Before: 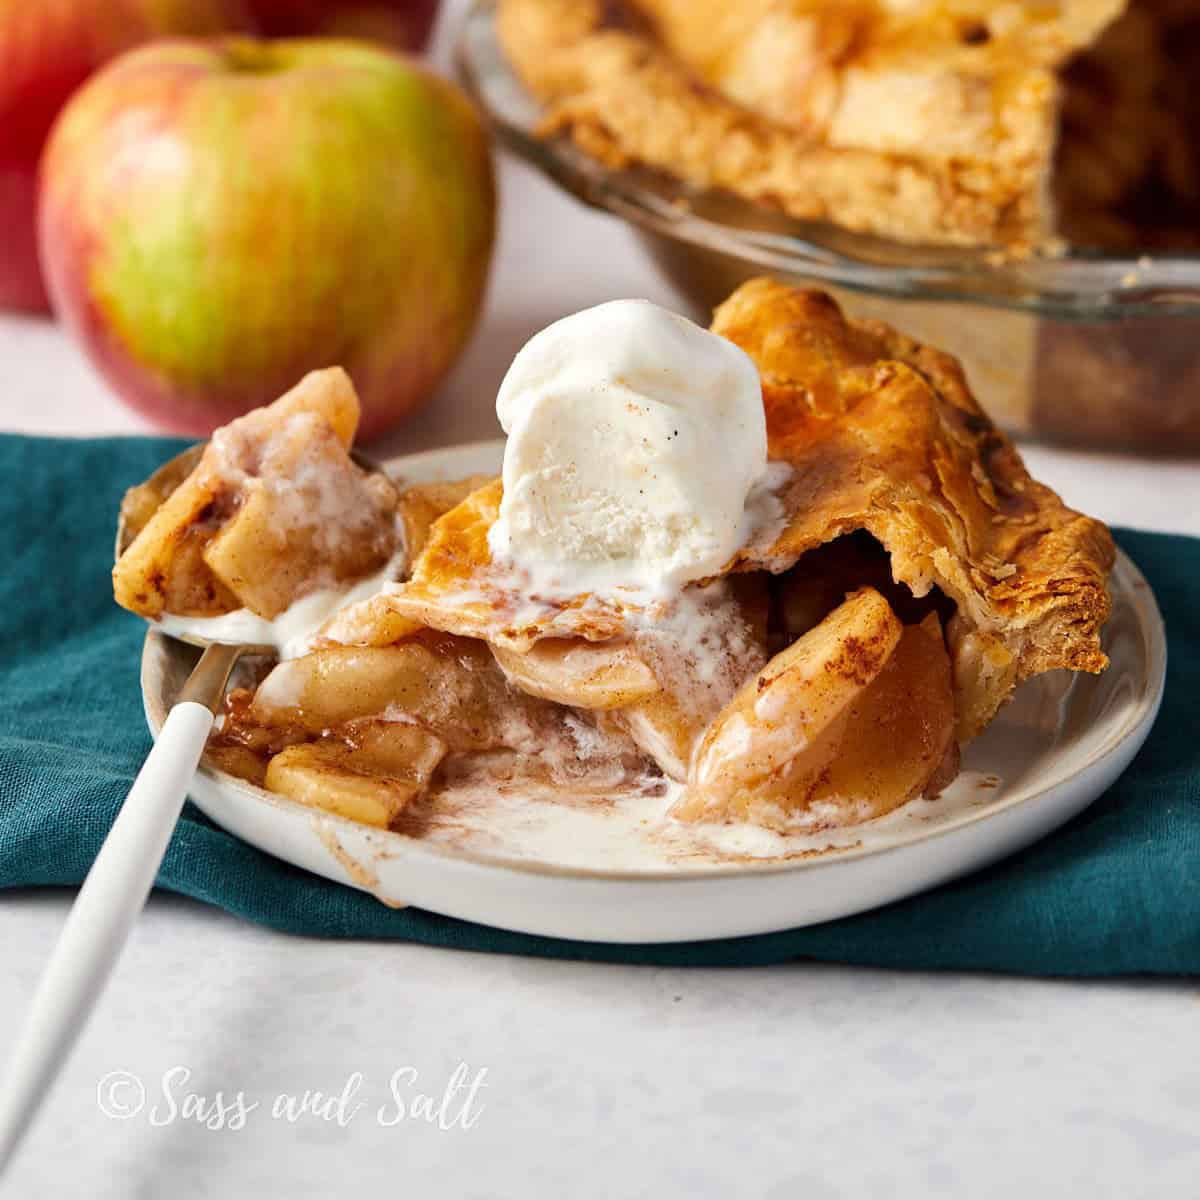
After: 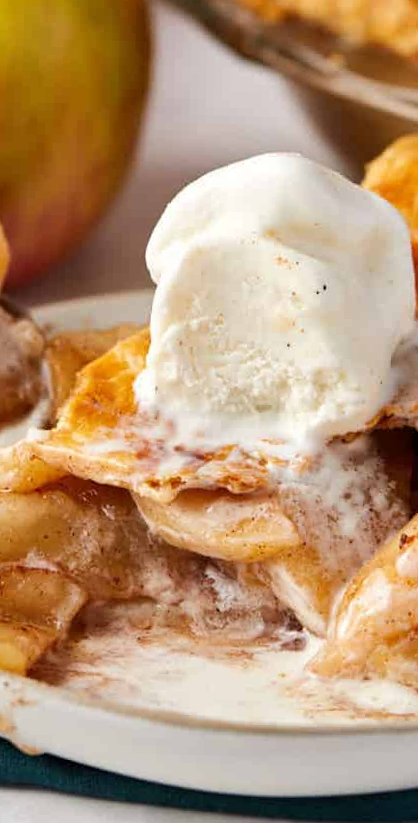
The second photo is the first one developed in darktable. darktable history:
crop and rotate: left 29.476%, top 10.214%, right 35.32%, bottom 17.333%
rotate and perspective: rotation 1.57°, crop left 0.018, crop right 0.982, crop top 0.039, crop bottom 0.961
